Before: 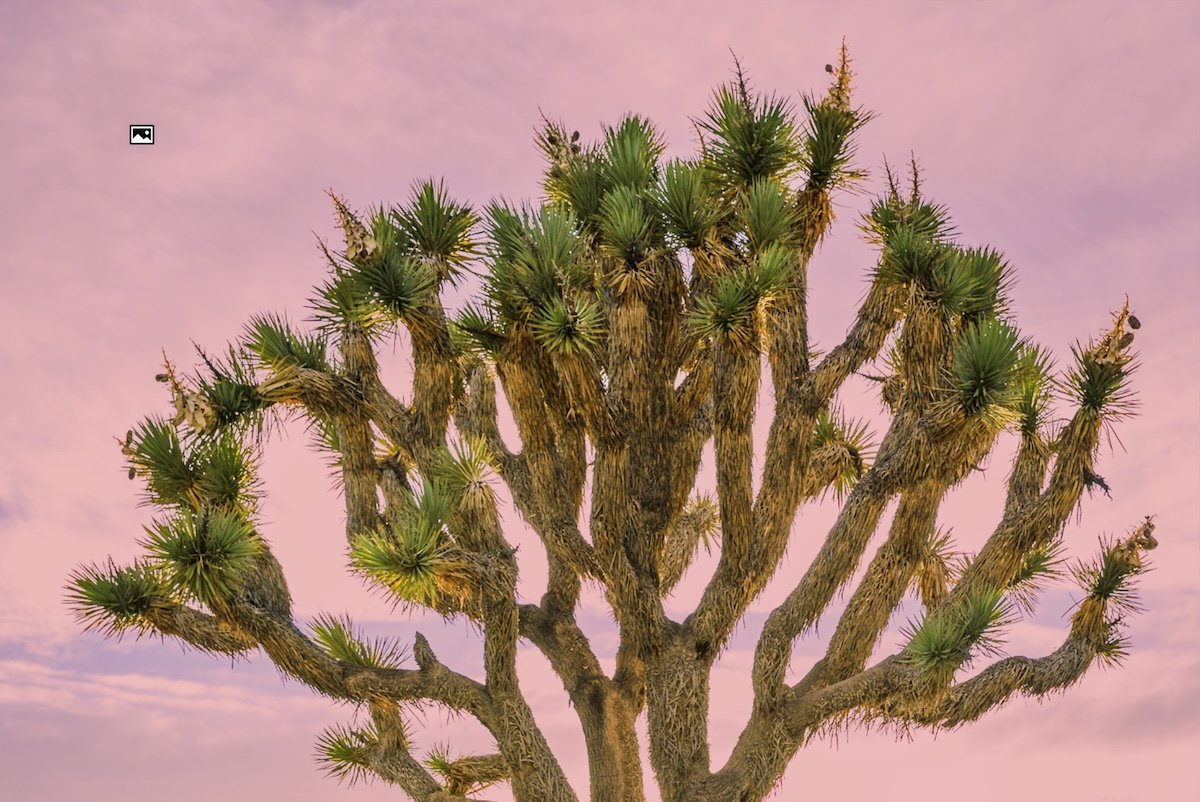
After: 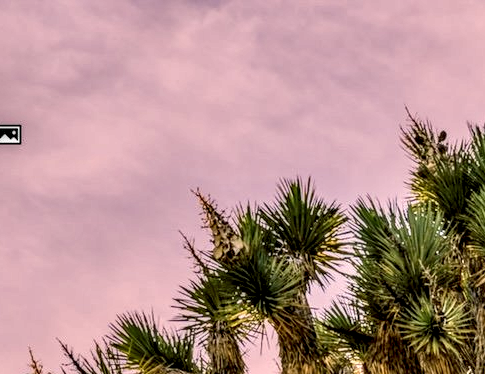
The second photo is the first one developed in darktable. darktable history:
crop and rotate: left 11.097%, top 0.06%, right 48.455%, bottom 53.28%
local contrast: highlights 20%, detail 198%
exposure: black level correction 0.004, exposure 0.017 EV, compensate exposure bias true, compensate highlight preservation false
